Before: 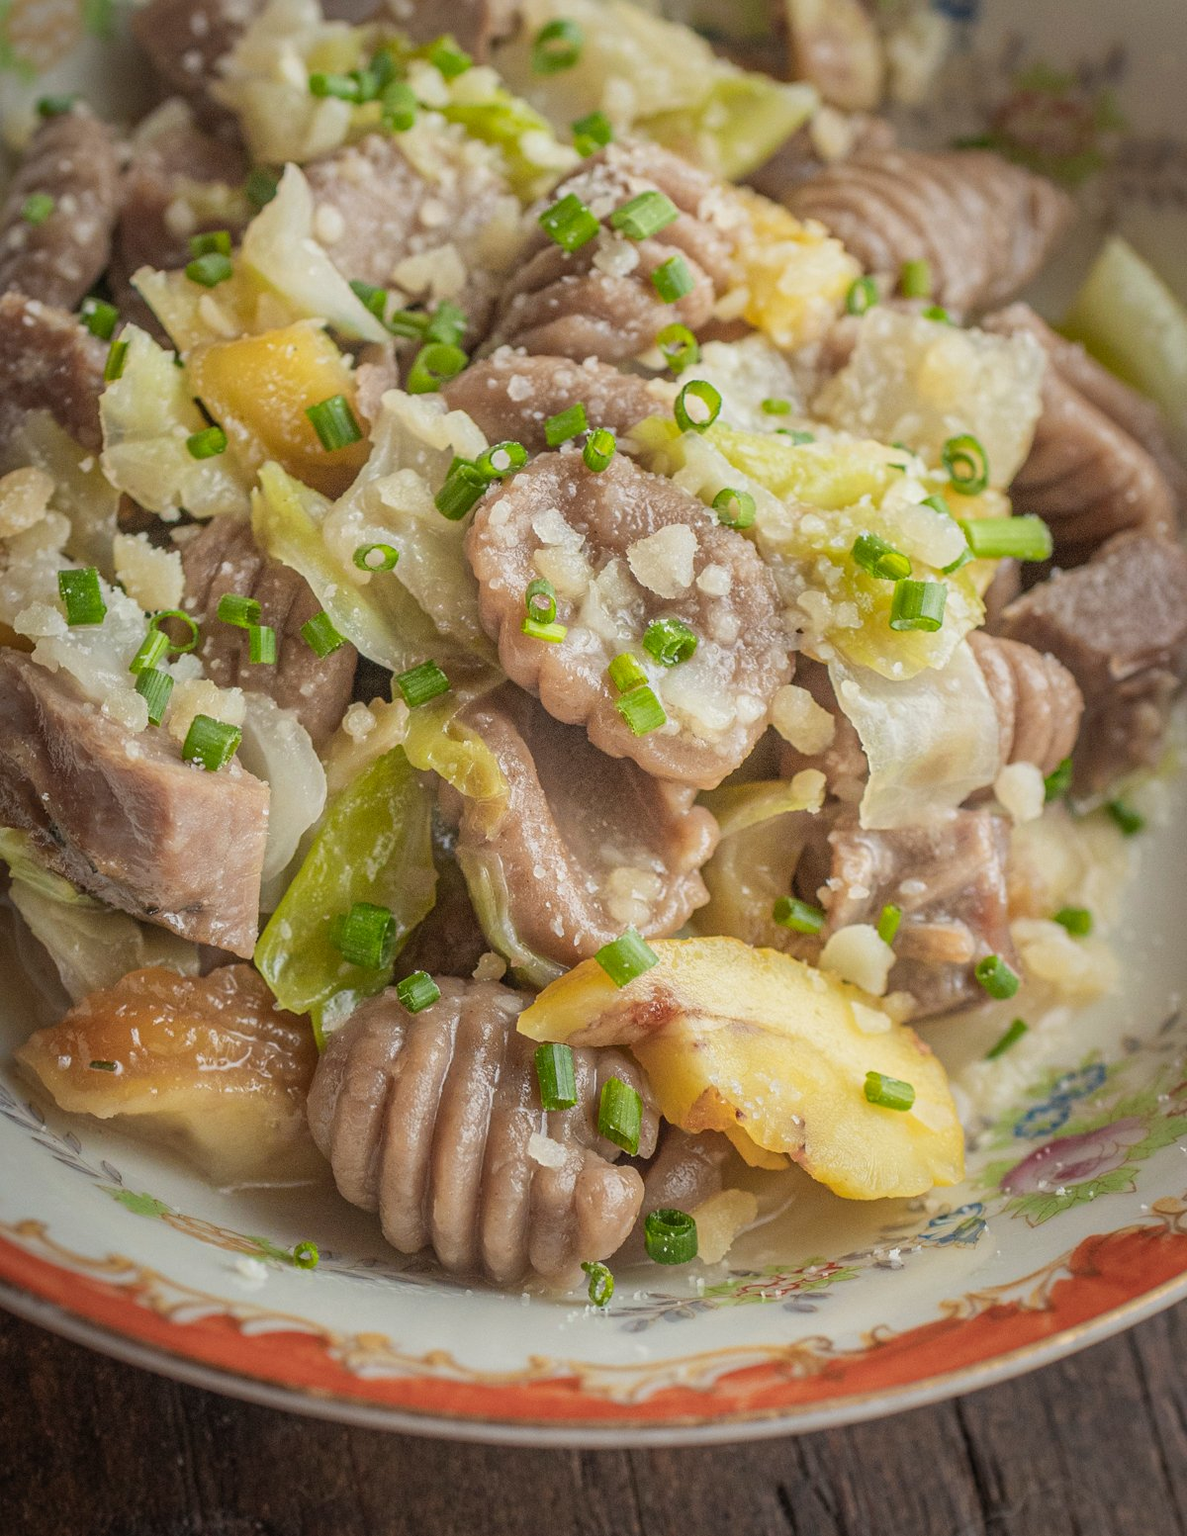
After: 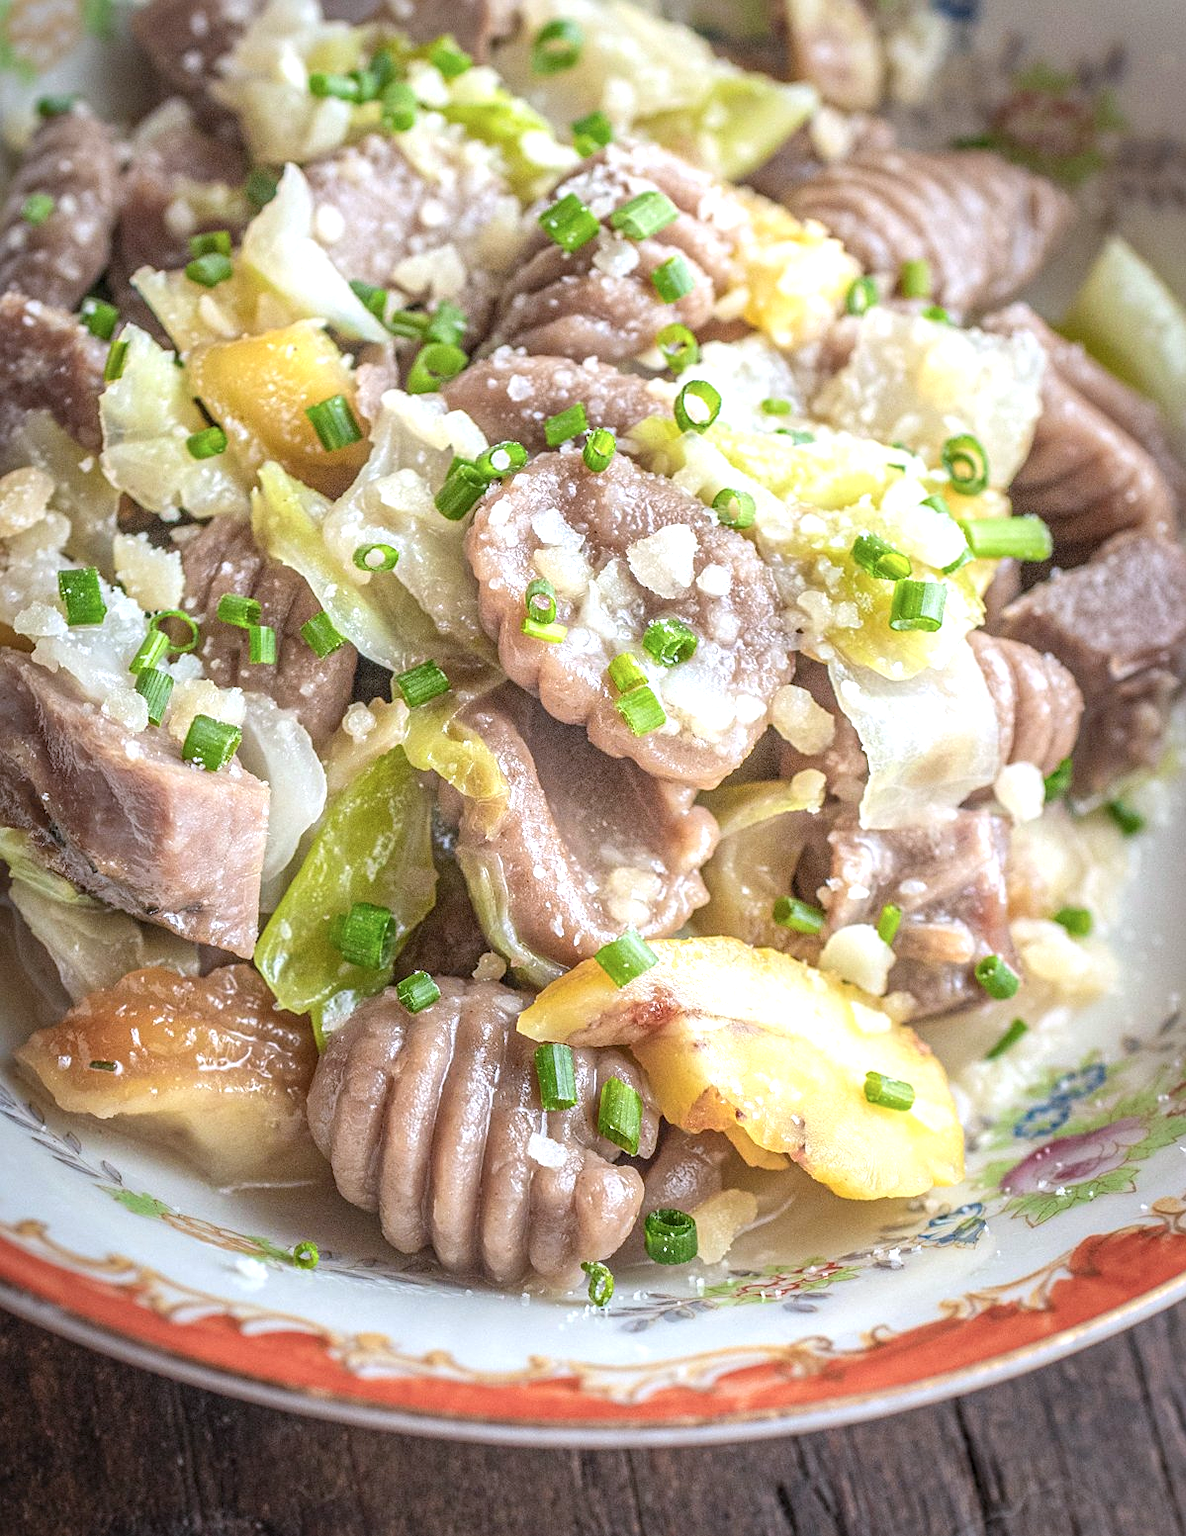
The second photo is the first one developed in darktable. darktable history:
color calibration: gray › normalize channels true, illuminant as shot in camera, x 0.37, y 0.382, temperature 4315.97 K, gamut compression 0.003
local contrast: on, module defaults
exposure: black level correction 0, exposure 0.702 EV, compensate highlight preservation false
sharpen: amount 0.216
